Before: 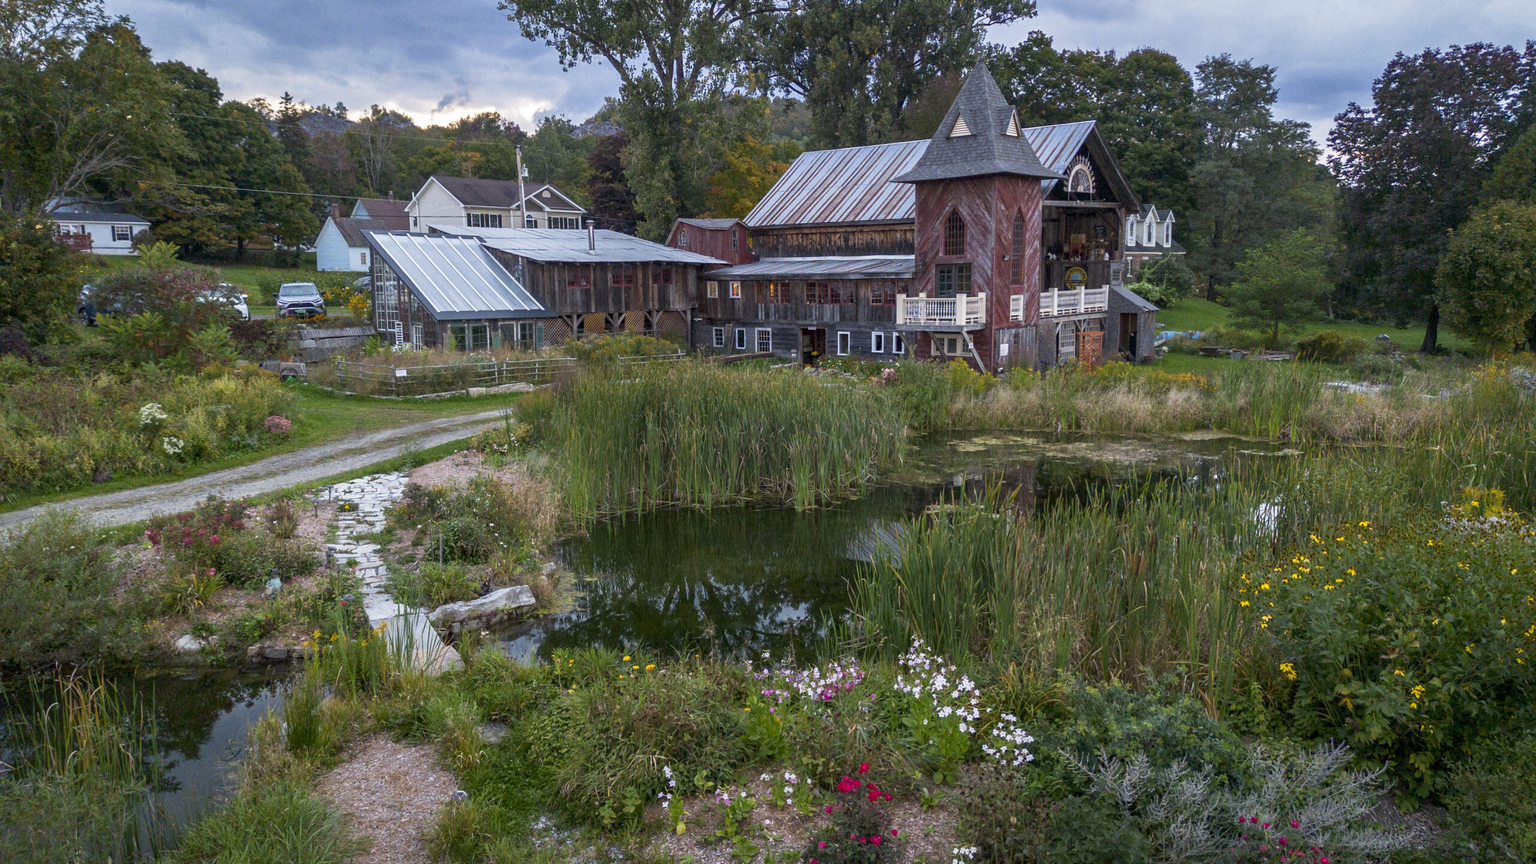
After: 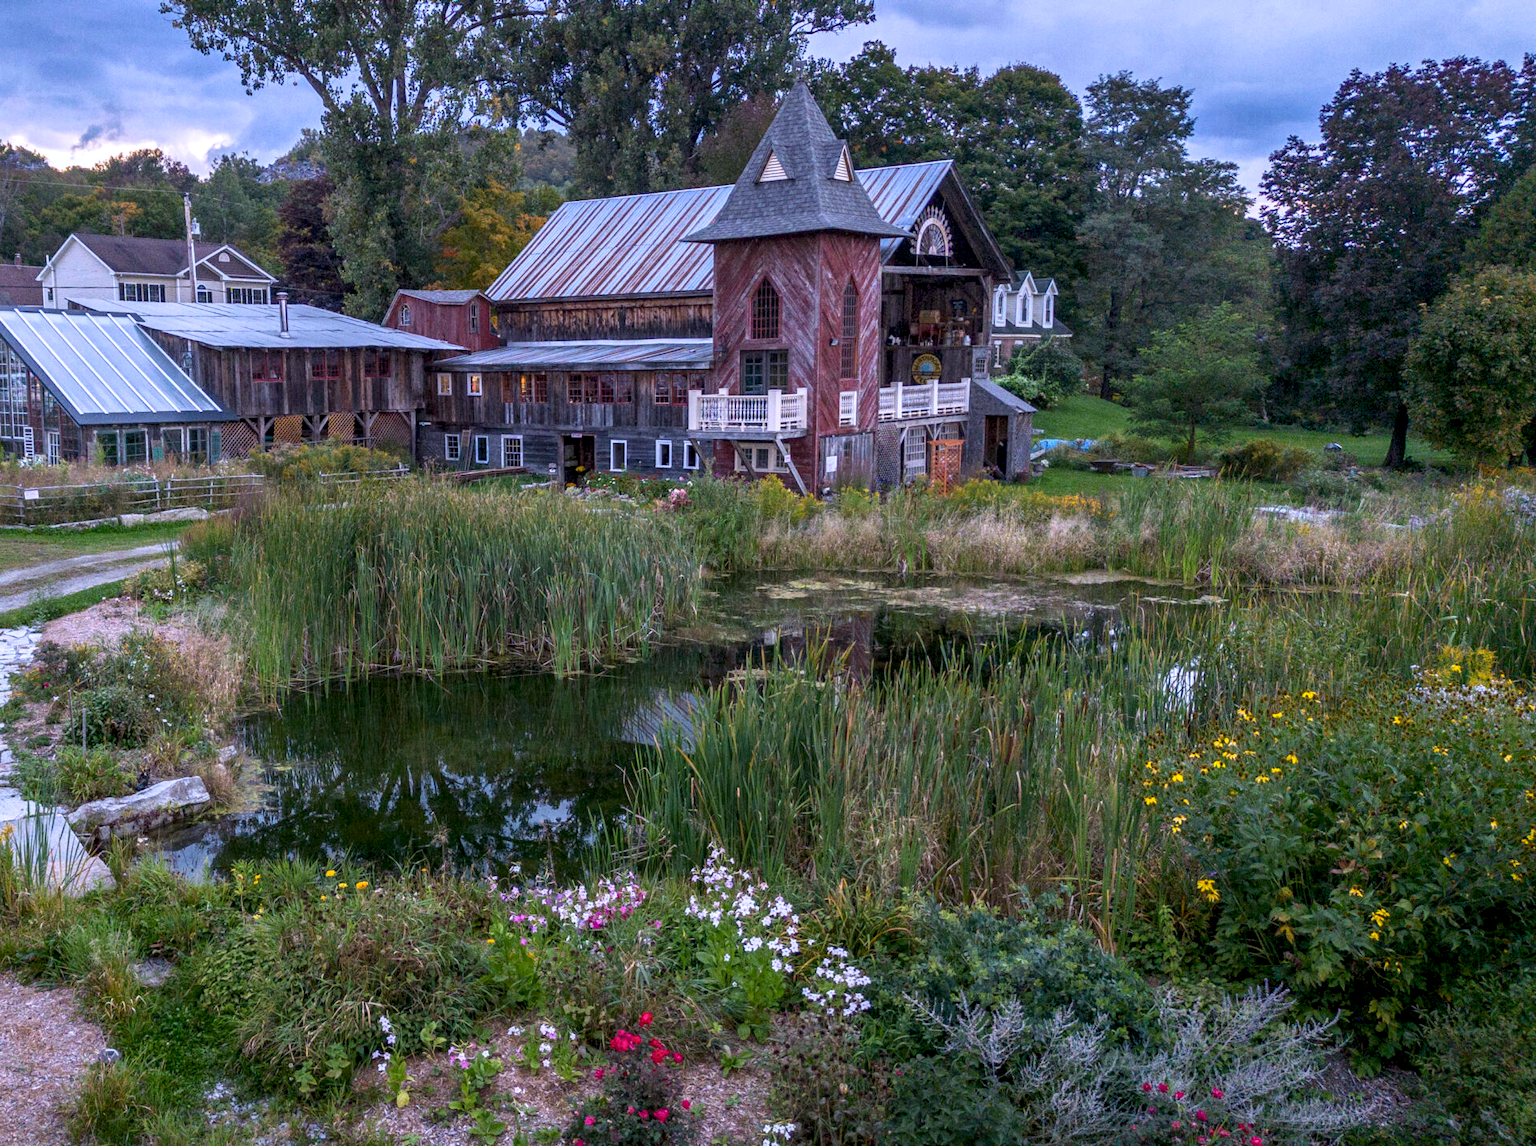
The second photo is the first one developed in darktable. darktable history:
local contrast: on, module defaults
color calibration: output R [1.063, -0.012, -0.003, 0], output B [-0.079, 0.047, 1, 0], illuminant custom, x 0.389, y 0.387, temperature 3838.64 K
crop and rotate: left 24.6%
